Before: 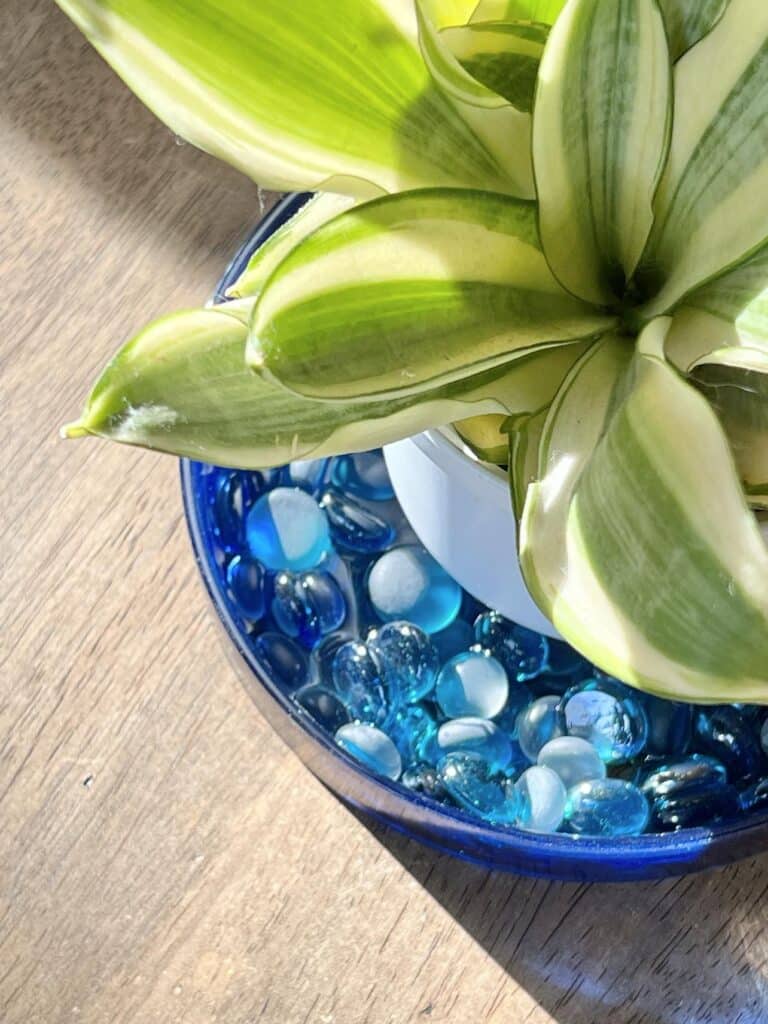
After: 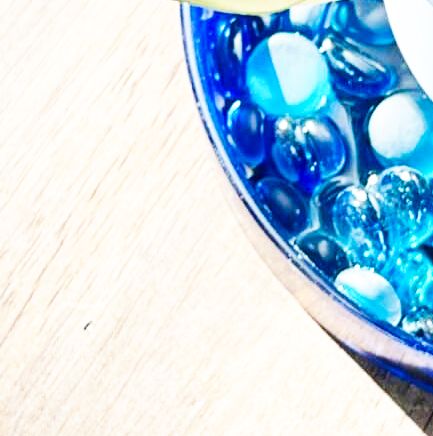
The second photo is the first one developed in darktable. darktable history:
base curve: curves: ch0 [(0, 0) (0.007, 0.004) (0.027, 0.03) (0.046, 0.07) (0.207, 0.54) (0.442, 0.872) (0.673, 0.972) (1, 1)], preserve colors none
crop: top 44.483%, right 43.593%, bottom 12.892%
